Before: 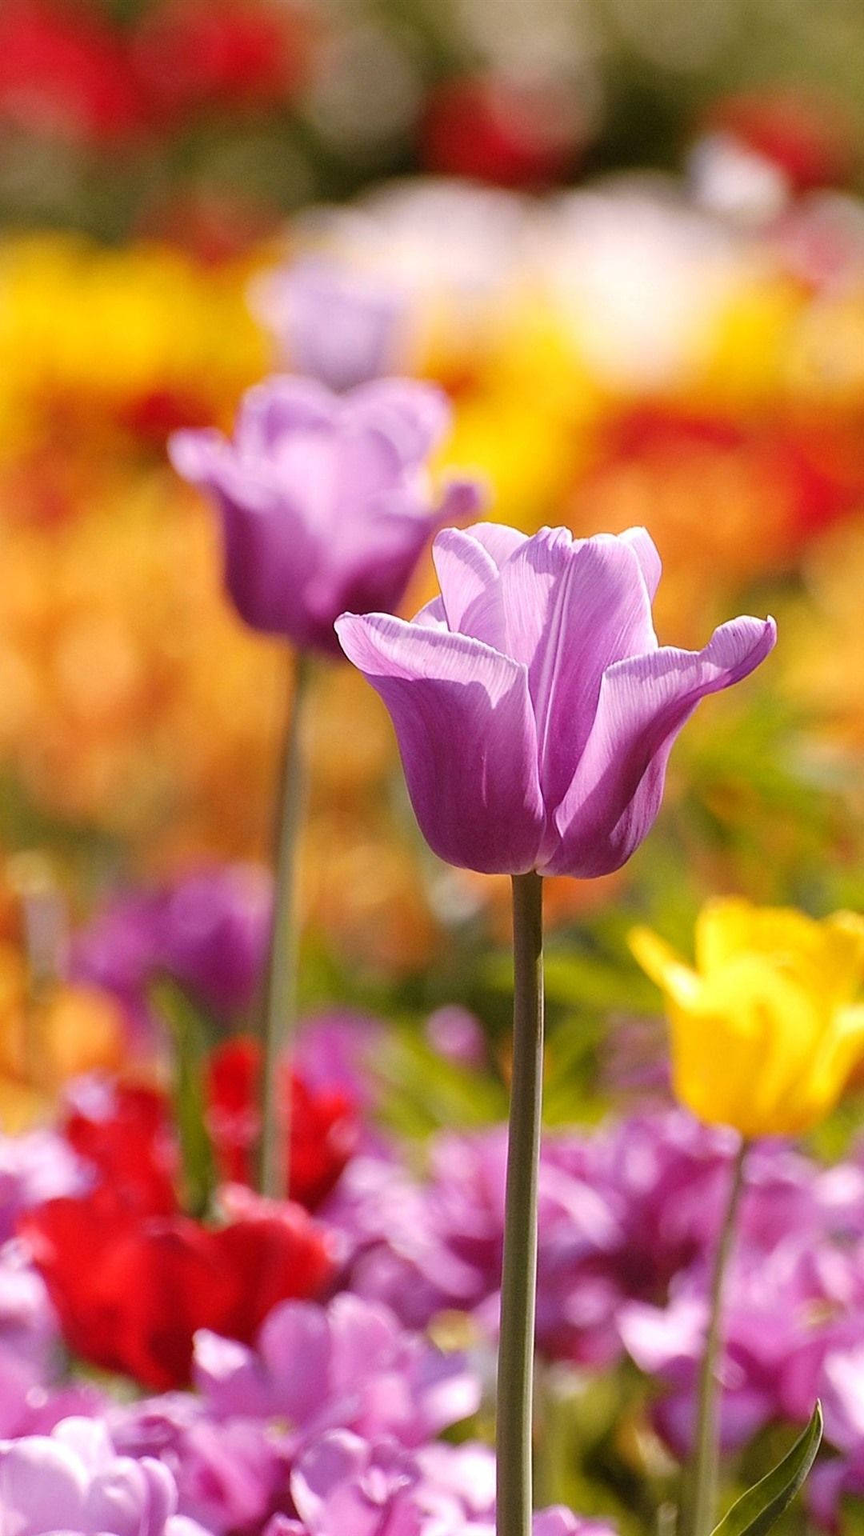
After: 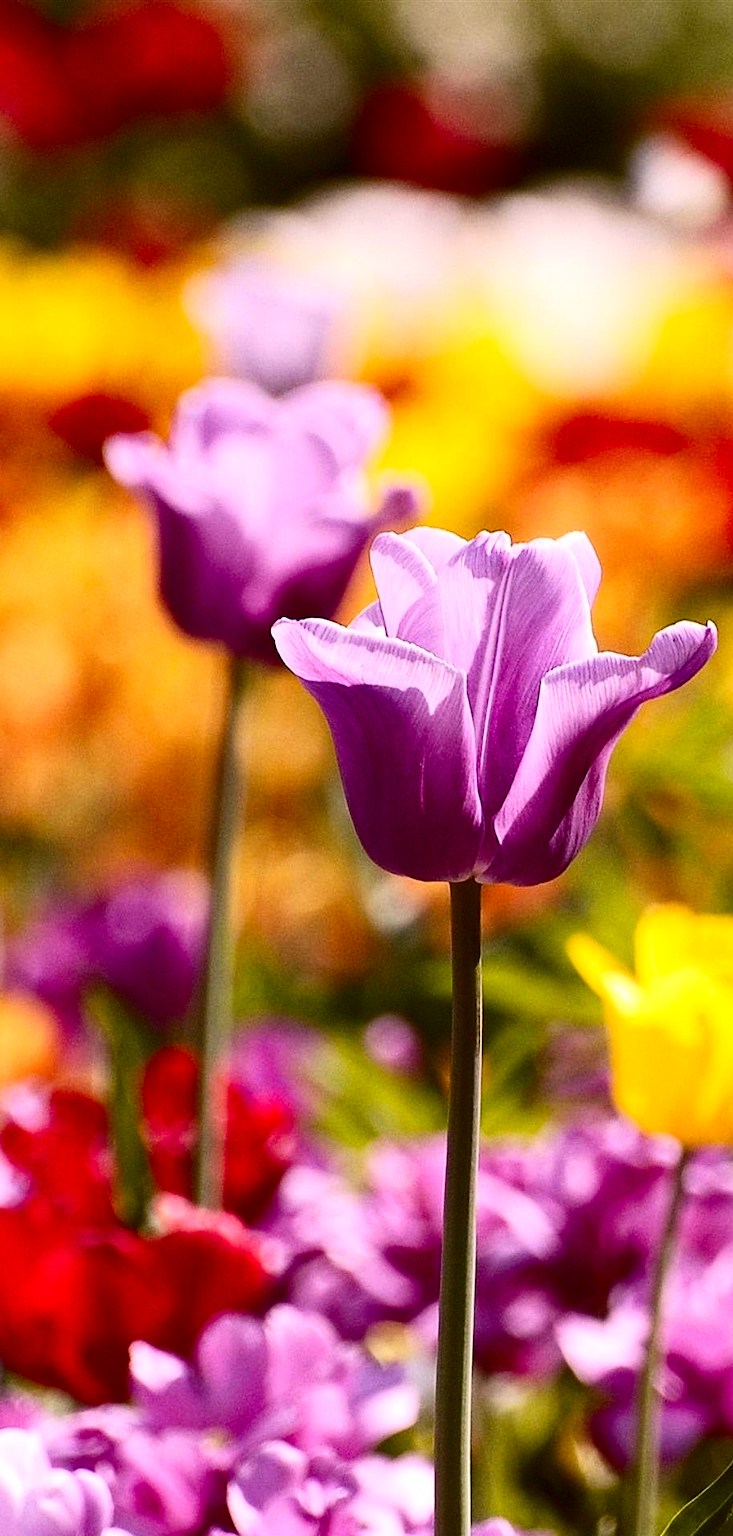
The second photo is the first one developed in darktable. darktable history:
exposure: black level correction 0.002, compensate highlight preservation false
contrast brightness saturation: contrast 0.32, brightness -0.08, saturation 0.17
crop: left 7.598%, right 7.873%
